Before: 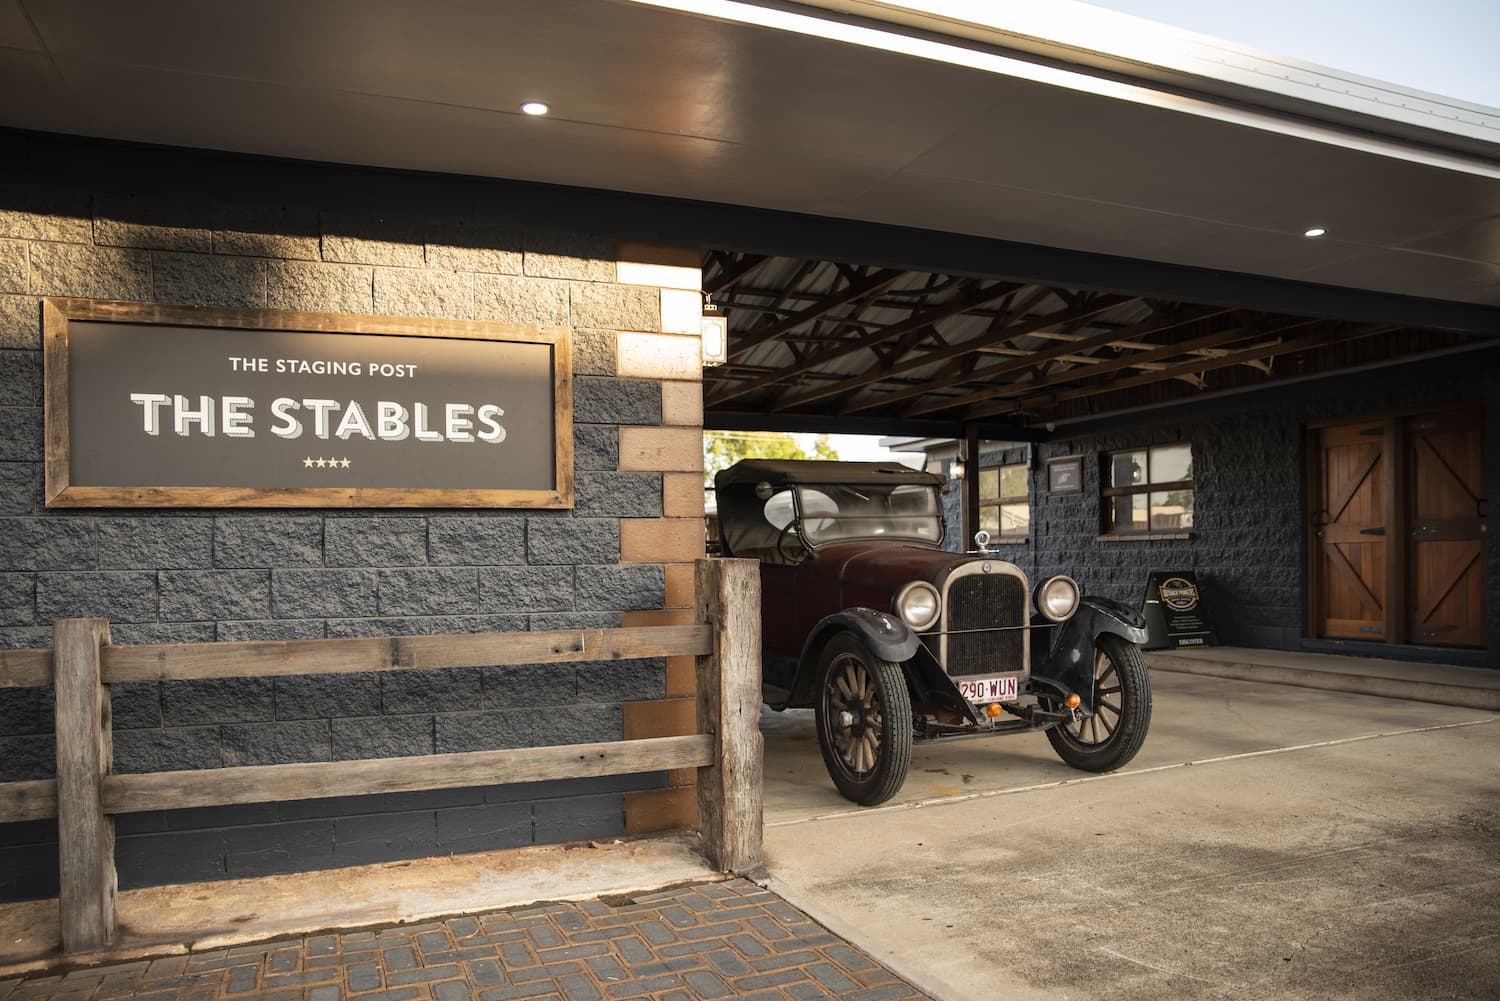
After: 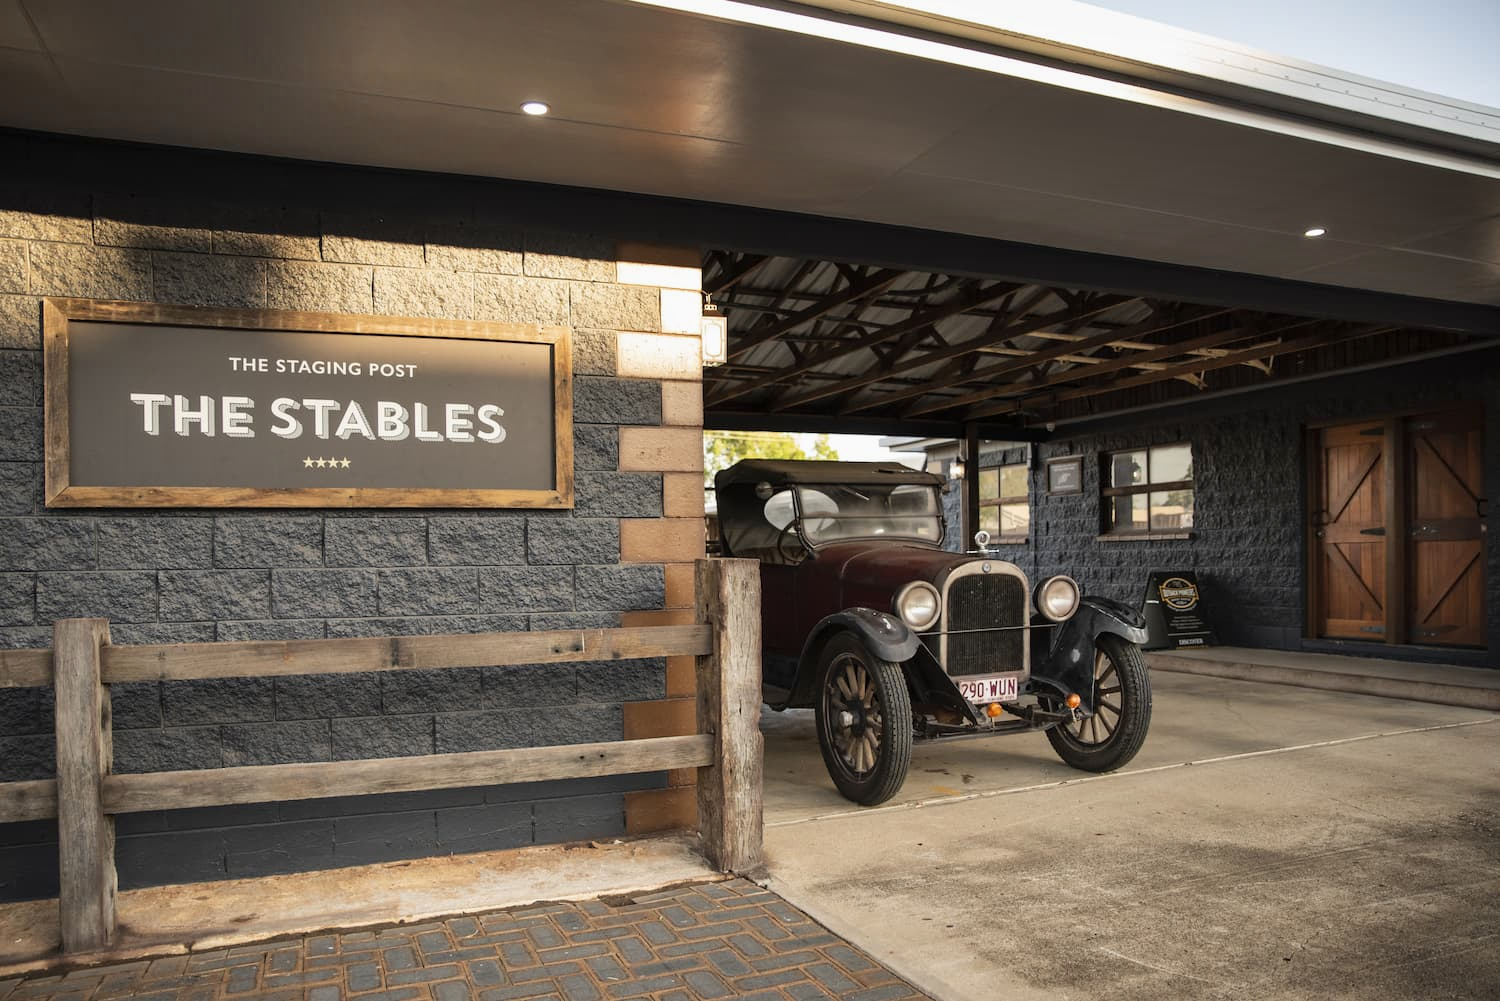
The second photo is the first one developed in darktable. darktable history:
shadows and highlights: shadows 43.72, white point adjustment -1.6, soften with gaussian
